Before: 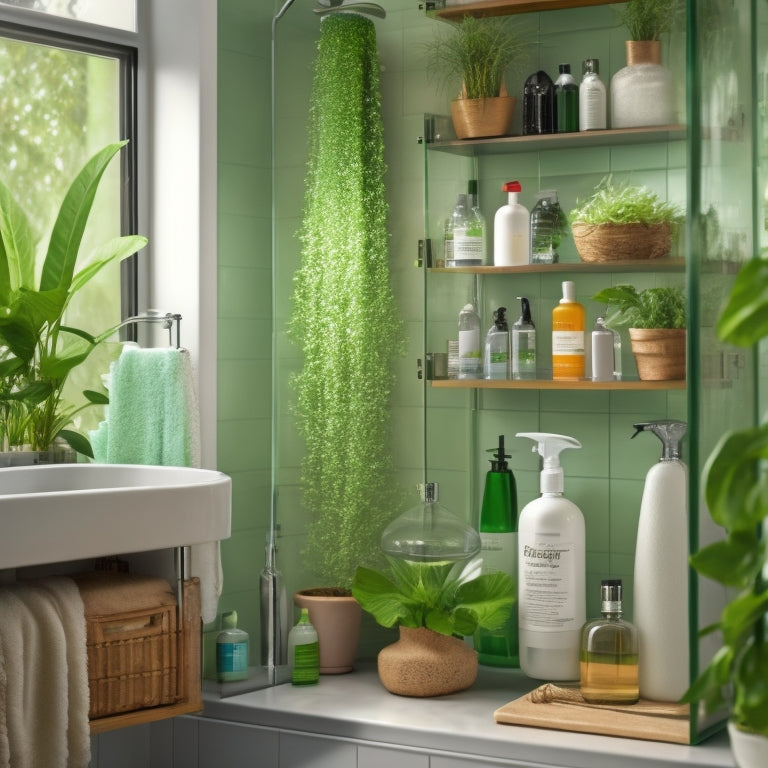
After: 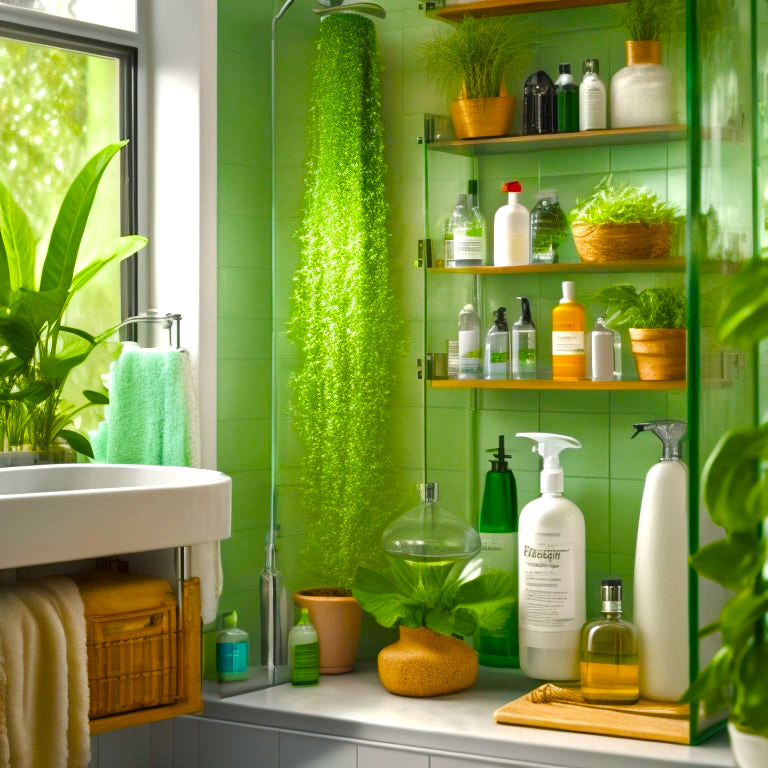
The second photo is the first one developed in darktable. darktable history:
white balance: emerald 1
color balance rgb: linear chroma grading › shadows 10%, linear chroma grading › highlights 10%, linear chroma grading › global chroma 15%, linear chroma grading › mid-tones 15%, perceptual saturation grading › global saturation 40%, perceptual saturation grading › highlights -25%, perceptual saturation grading › mid-tones 35%, perceptual saturation grading › shadows 35%, perceptual brilliance grading › global brilliance 11.29%, global vibrance 11.29%
